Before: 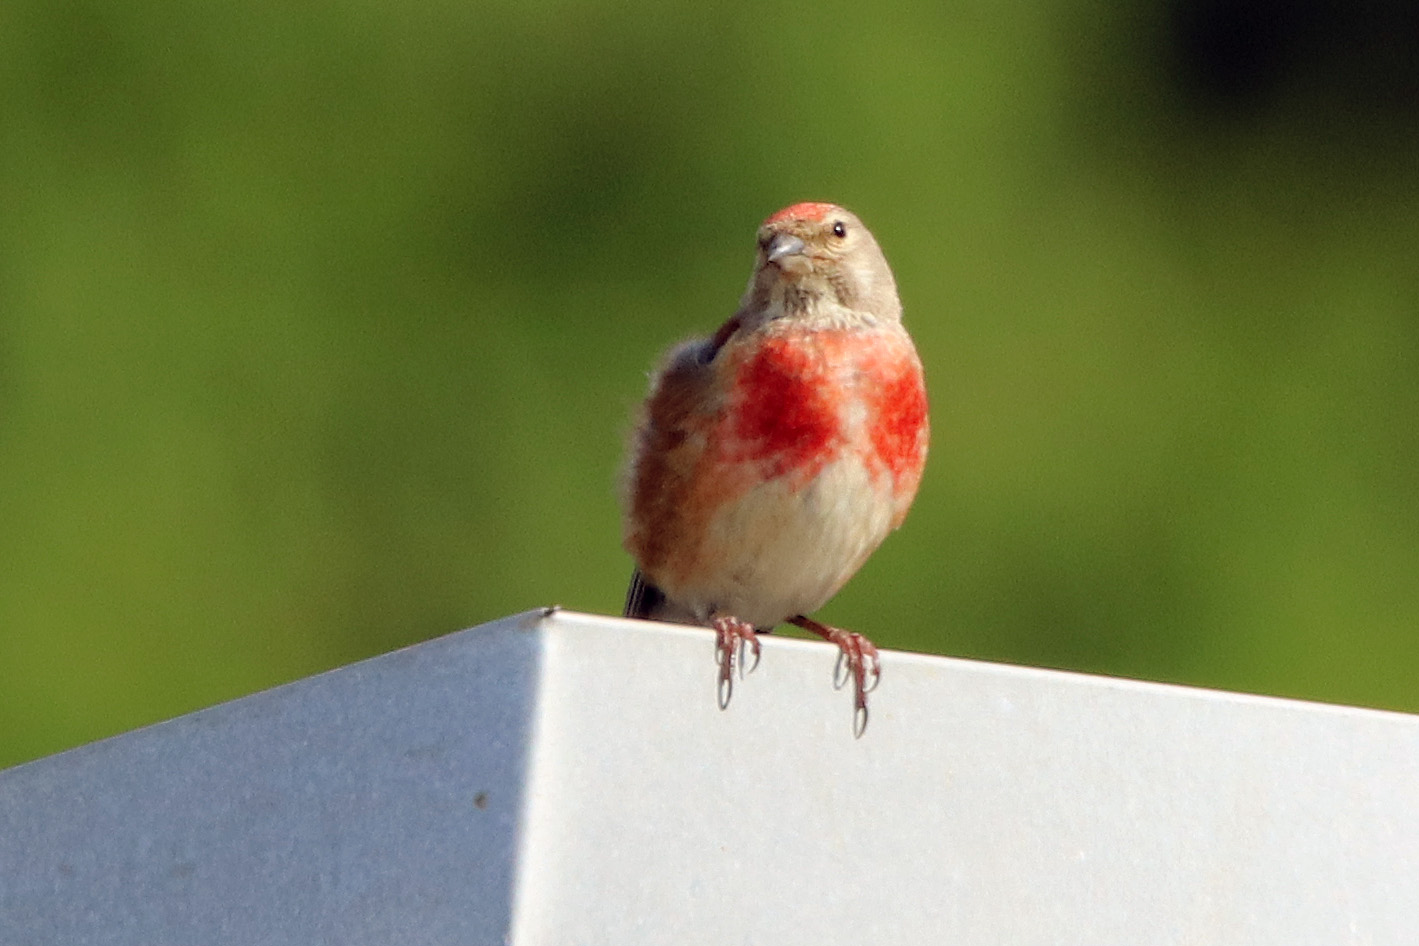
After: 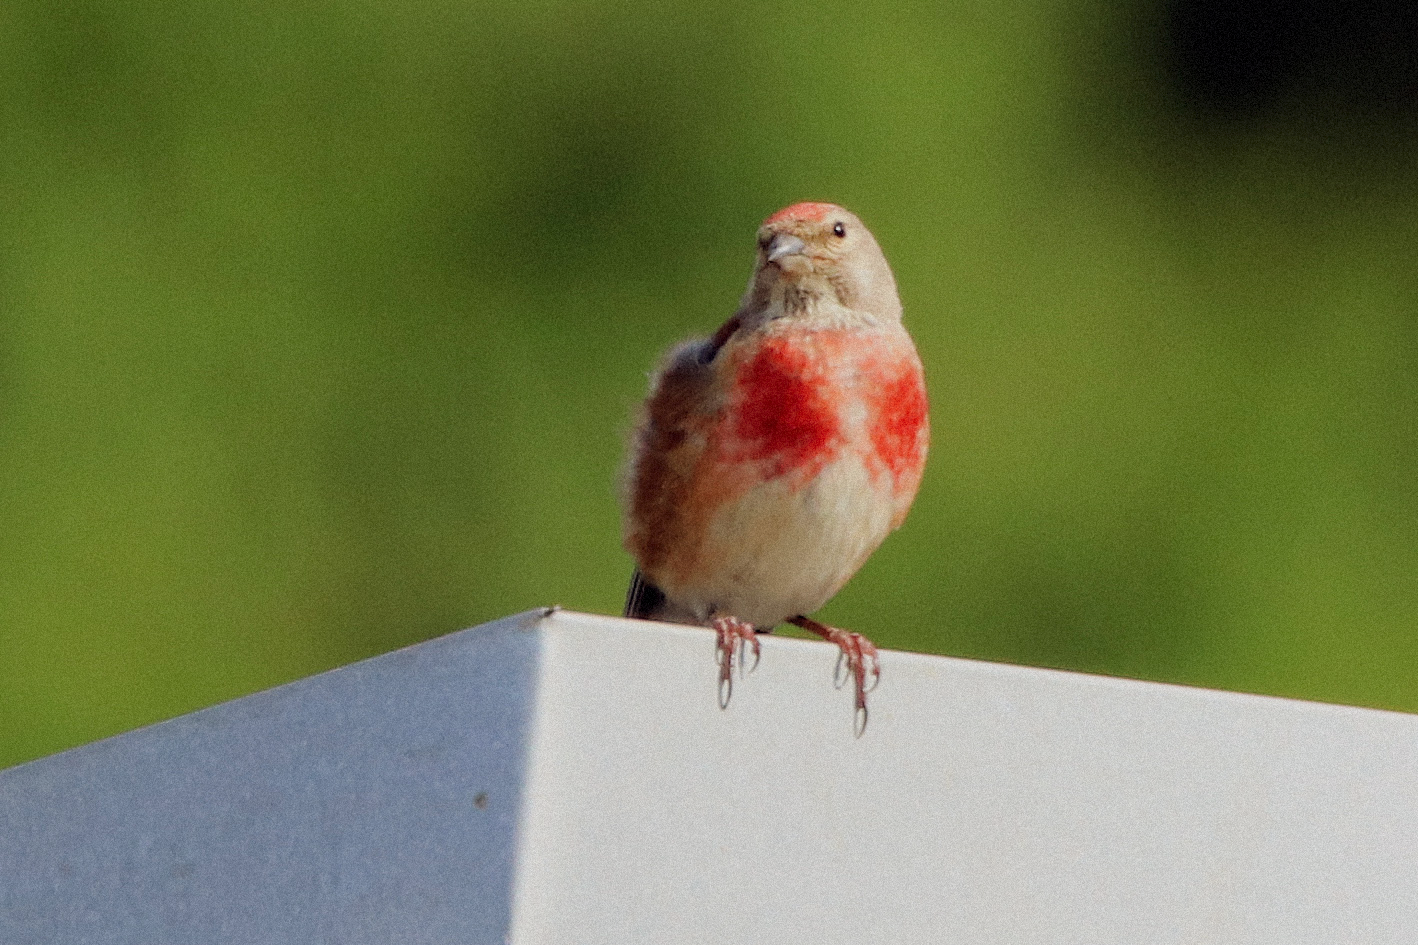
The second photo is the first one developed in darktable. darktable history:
grain: mid-tones bias 0%
filmic rgb: black relative exposure -16 EV, white relative exposure 4.97 EV, hardness 6.25
